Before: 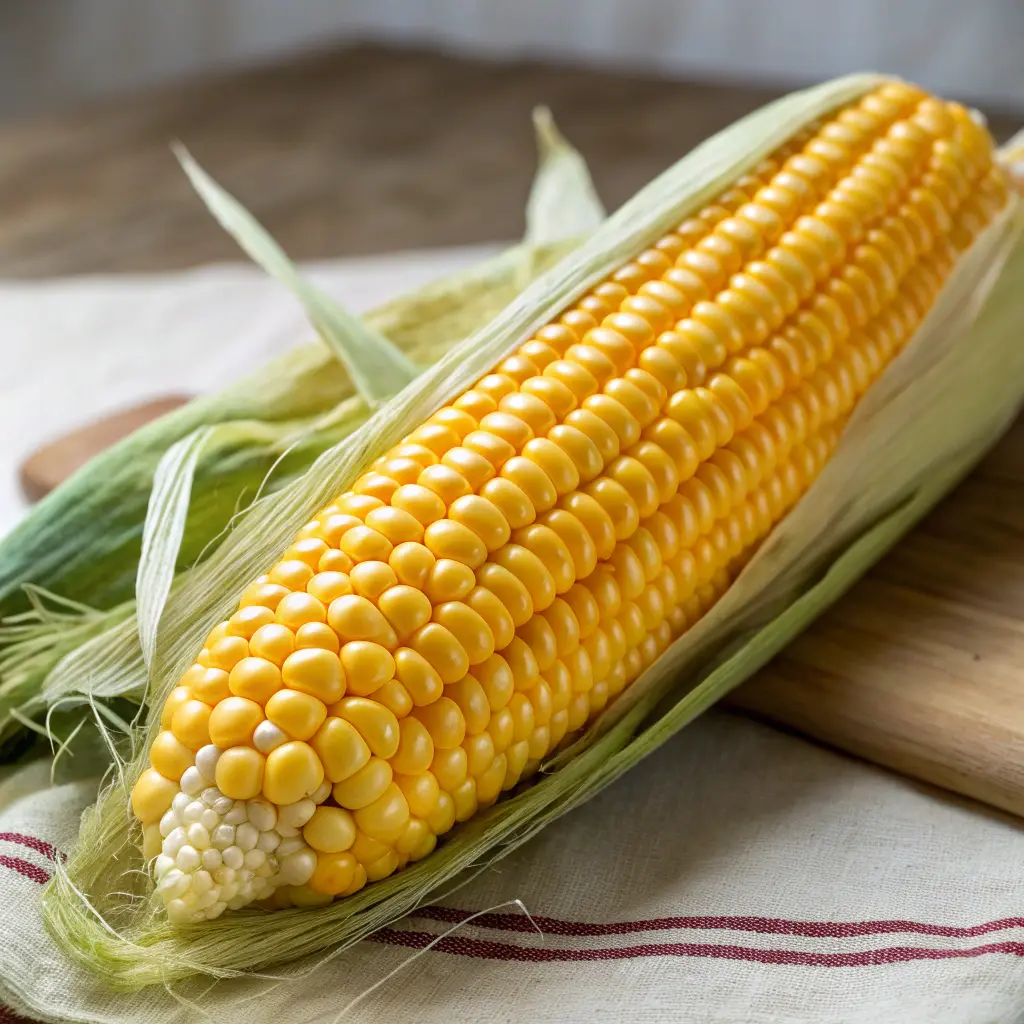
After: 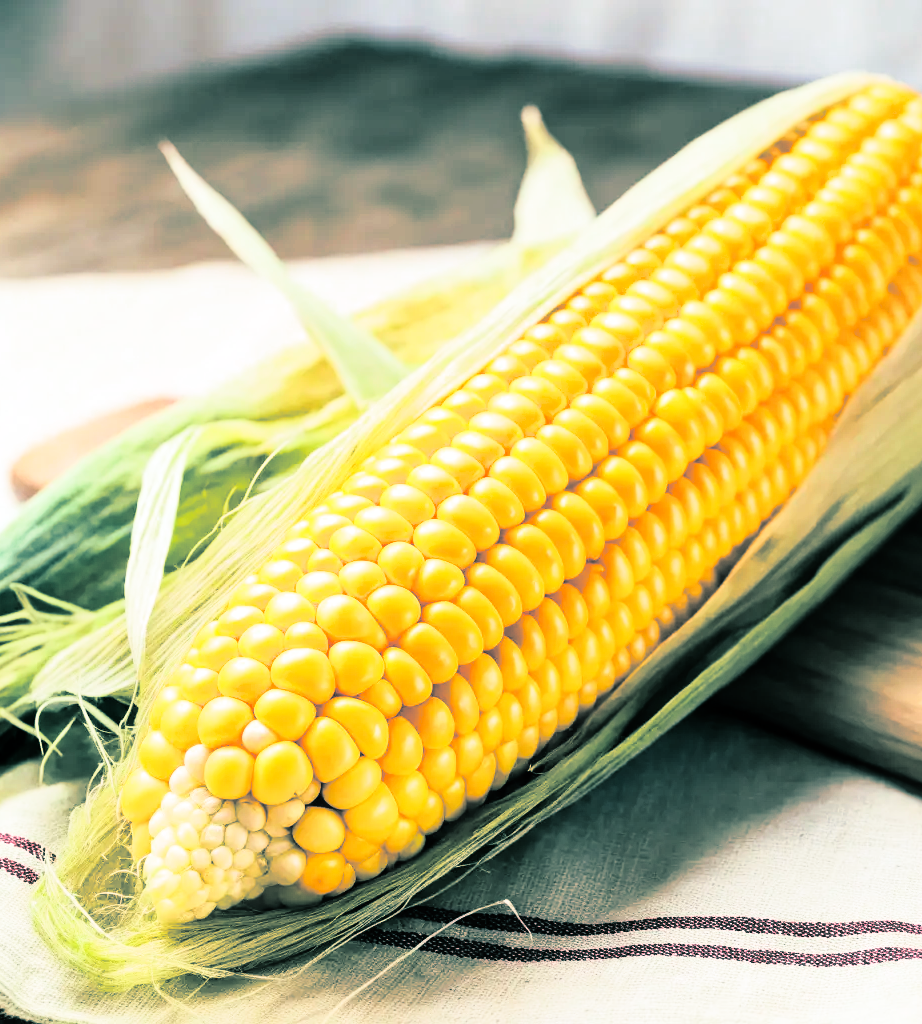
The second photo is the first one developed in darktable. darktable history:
split-toning: shadows › hue 186.43°, highlights › hue 49.29°, compress 30.29%
crop and rotate: left 1.088%, right 8.807%
rgb curve: curves: ch0 [(0, 0) (0.21, 0.15) (0.24, 0.21) (0.5, 0.75) (0.75, 0.96) (0.89, 0.99) (1, 1)]; ch1 [(0, 0.02) (0.21, 0.13) (0.25, 0.2) (0.5, 0.67) (0.75, 0.9) (0.89, 0.97) (1, 1)]; ch2 [(0, 0.02) (0.21, 0.13) (0.25, 0.2) (0.5, 0.67) (0.75, 0.9) (0.89, 0.97) (1, 1)], compensate middle gray true
